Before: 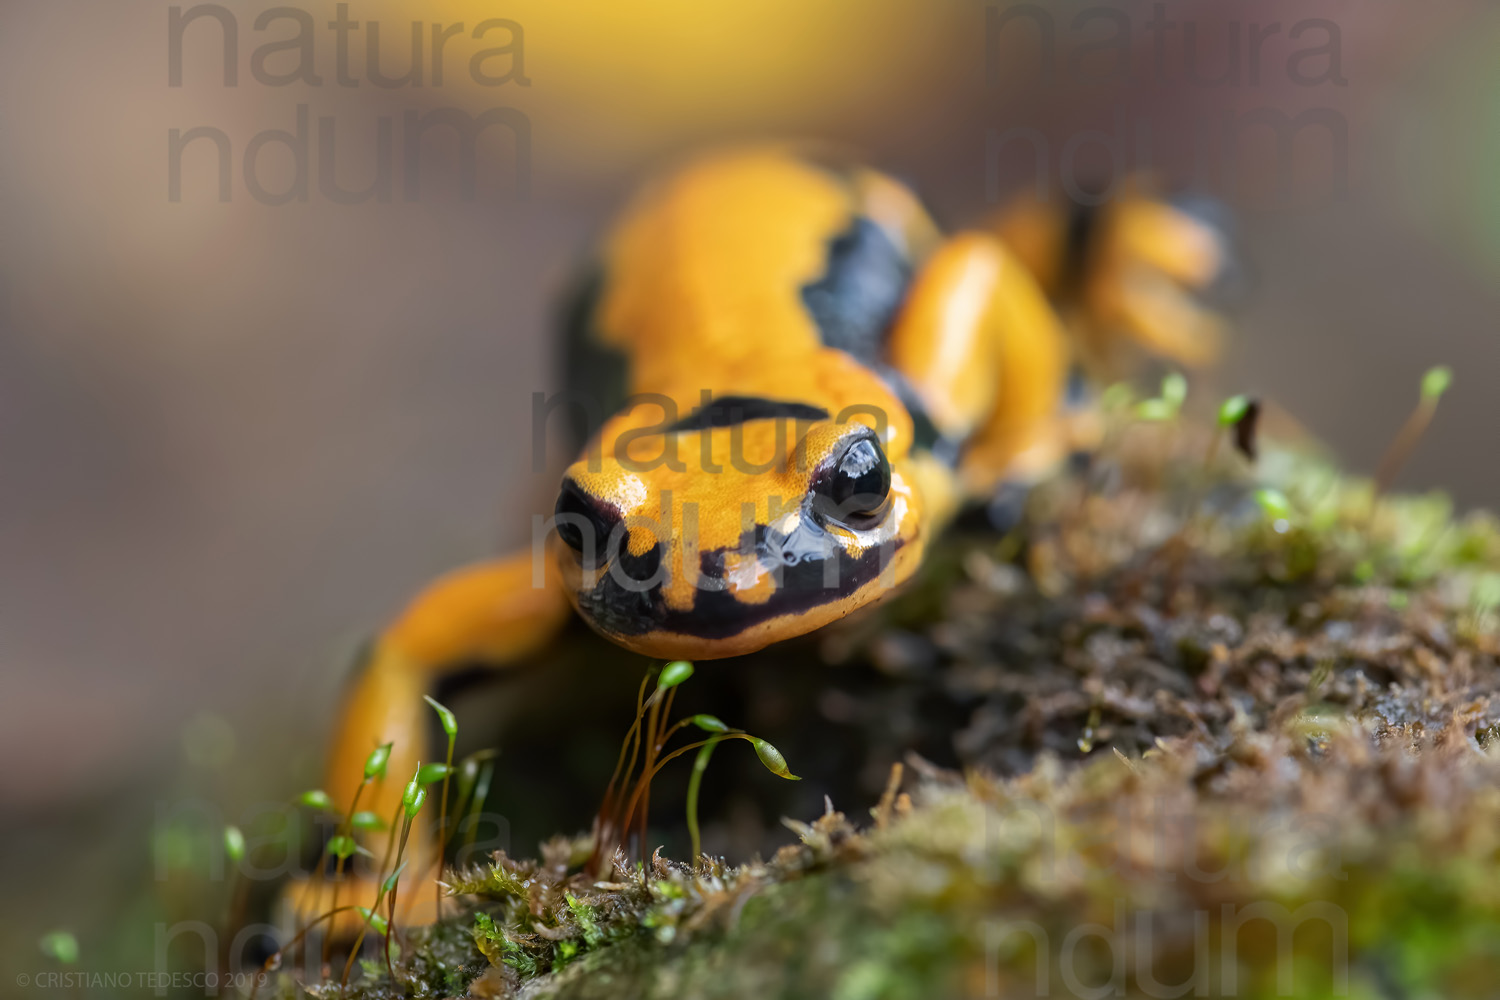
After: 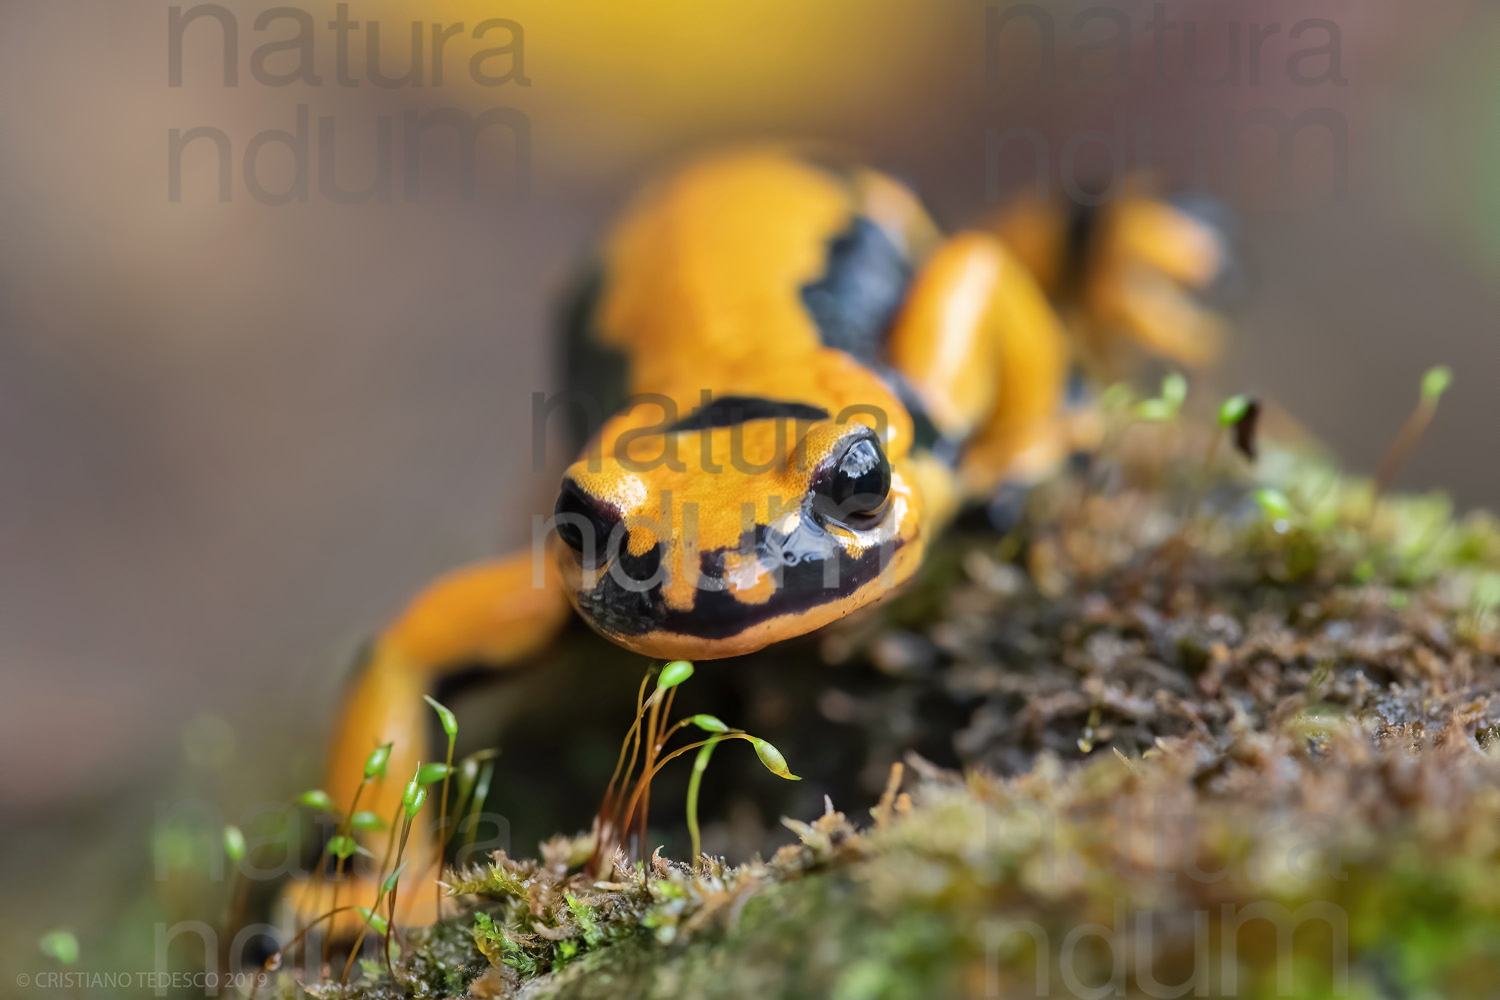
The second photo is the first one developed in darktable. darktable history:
shadows and highlights: shadows 76.02, highlights -60.99, soften with gaussian
